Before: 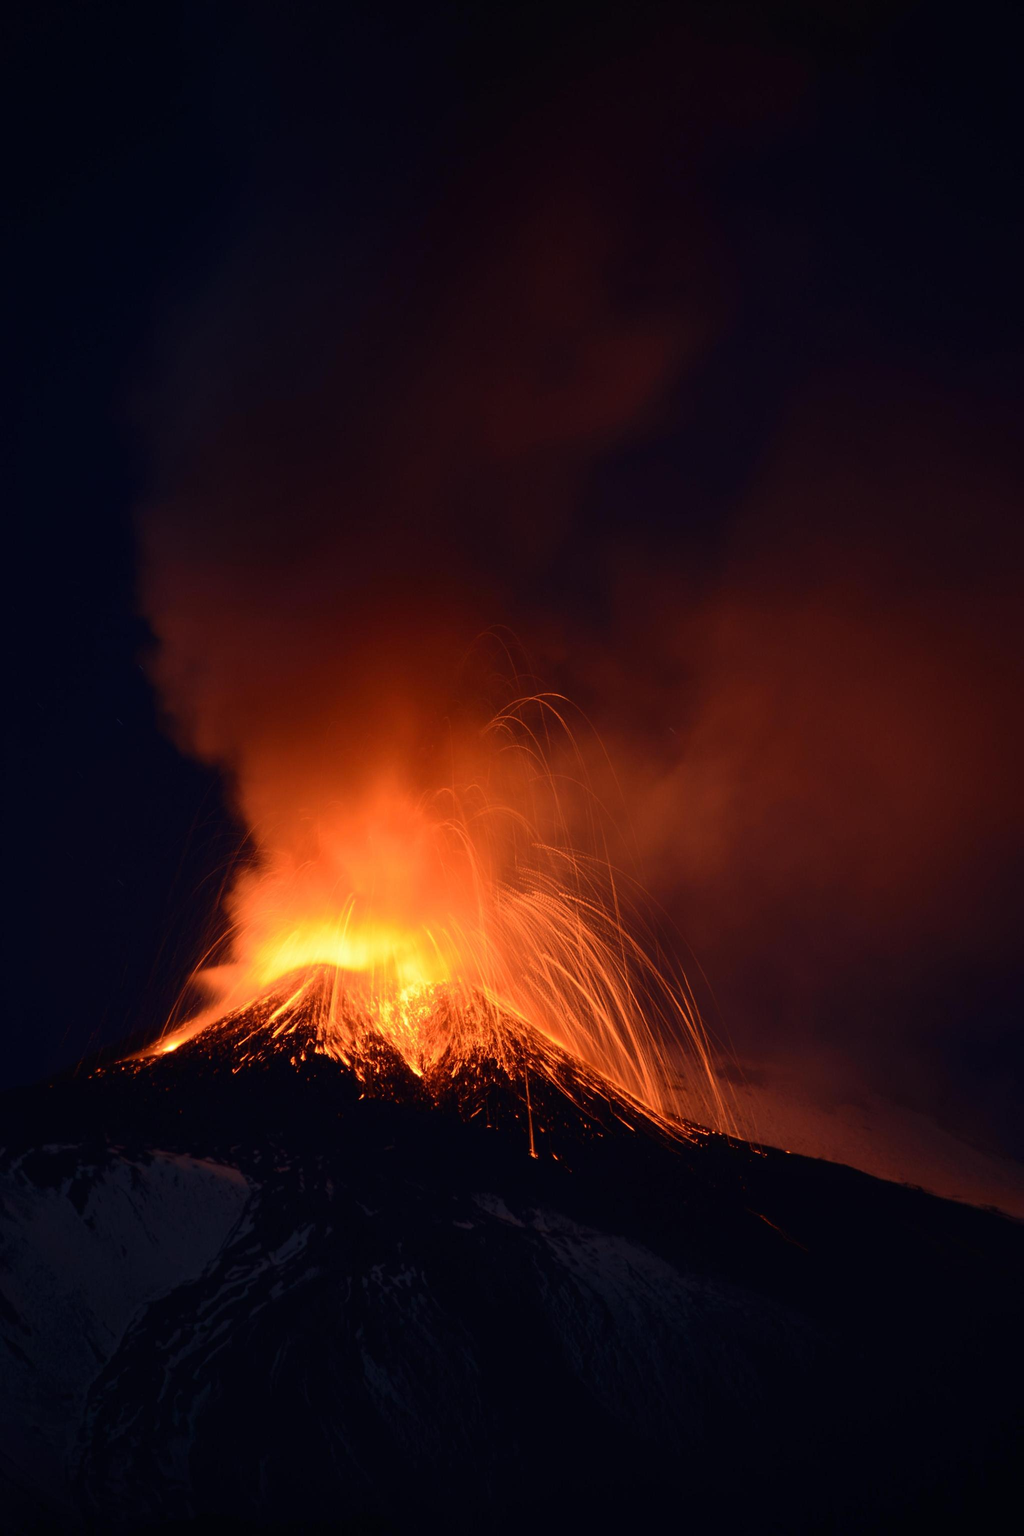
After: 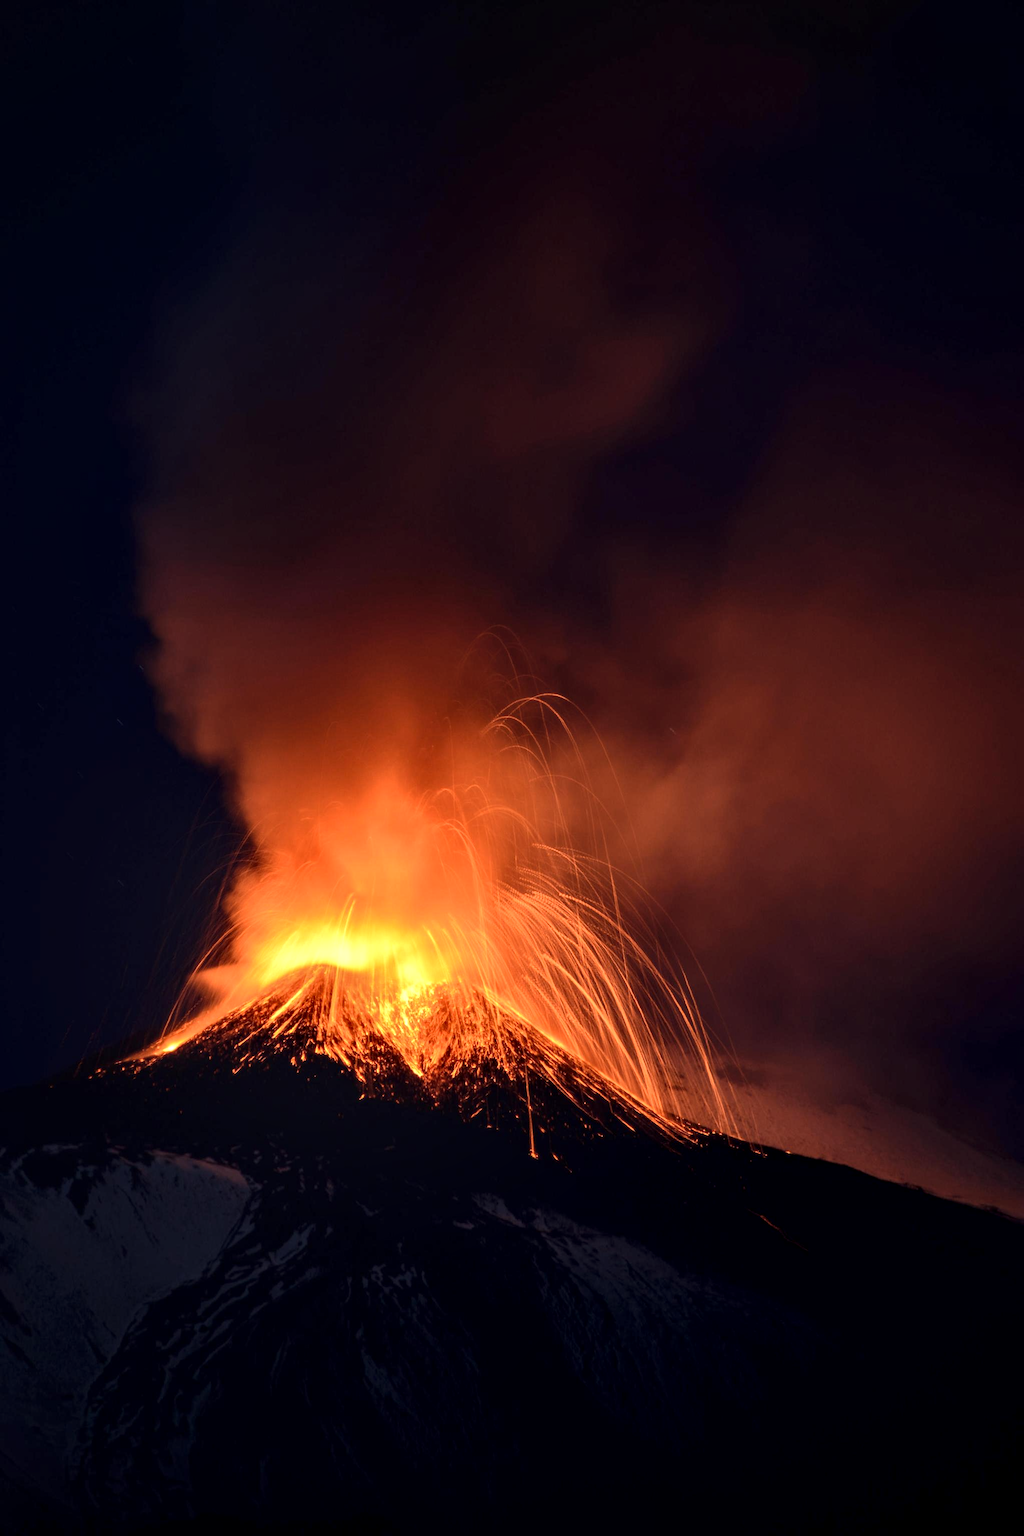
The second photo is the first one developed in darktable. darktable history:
exposure: exposure 0.15 EV, compensate highlight preservation false
local contrast: highlights 20%, detail 150%
